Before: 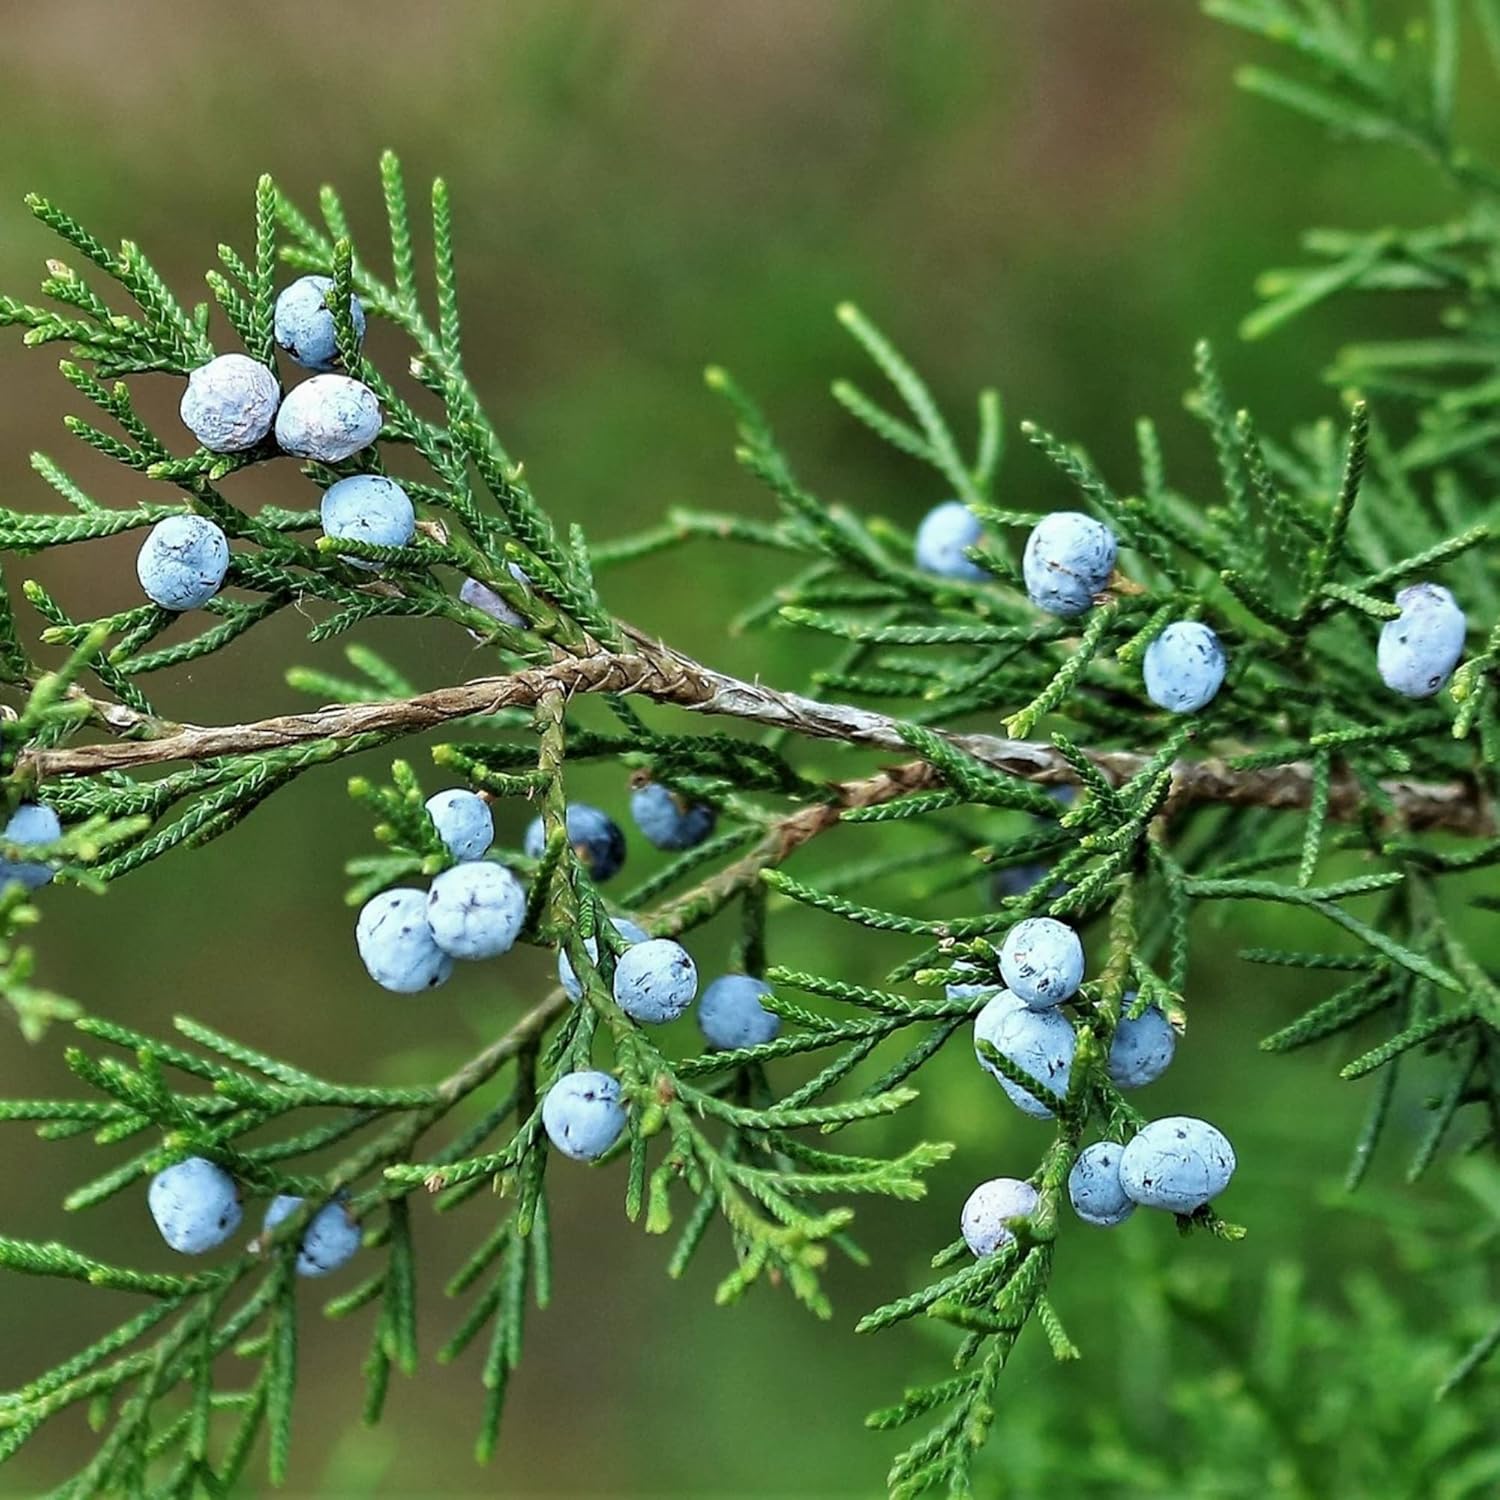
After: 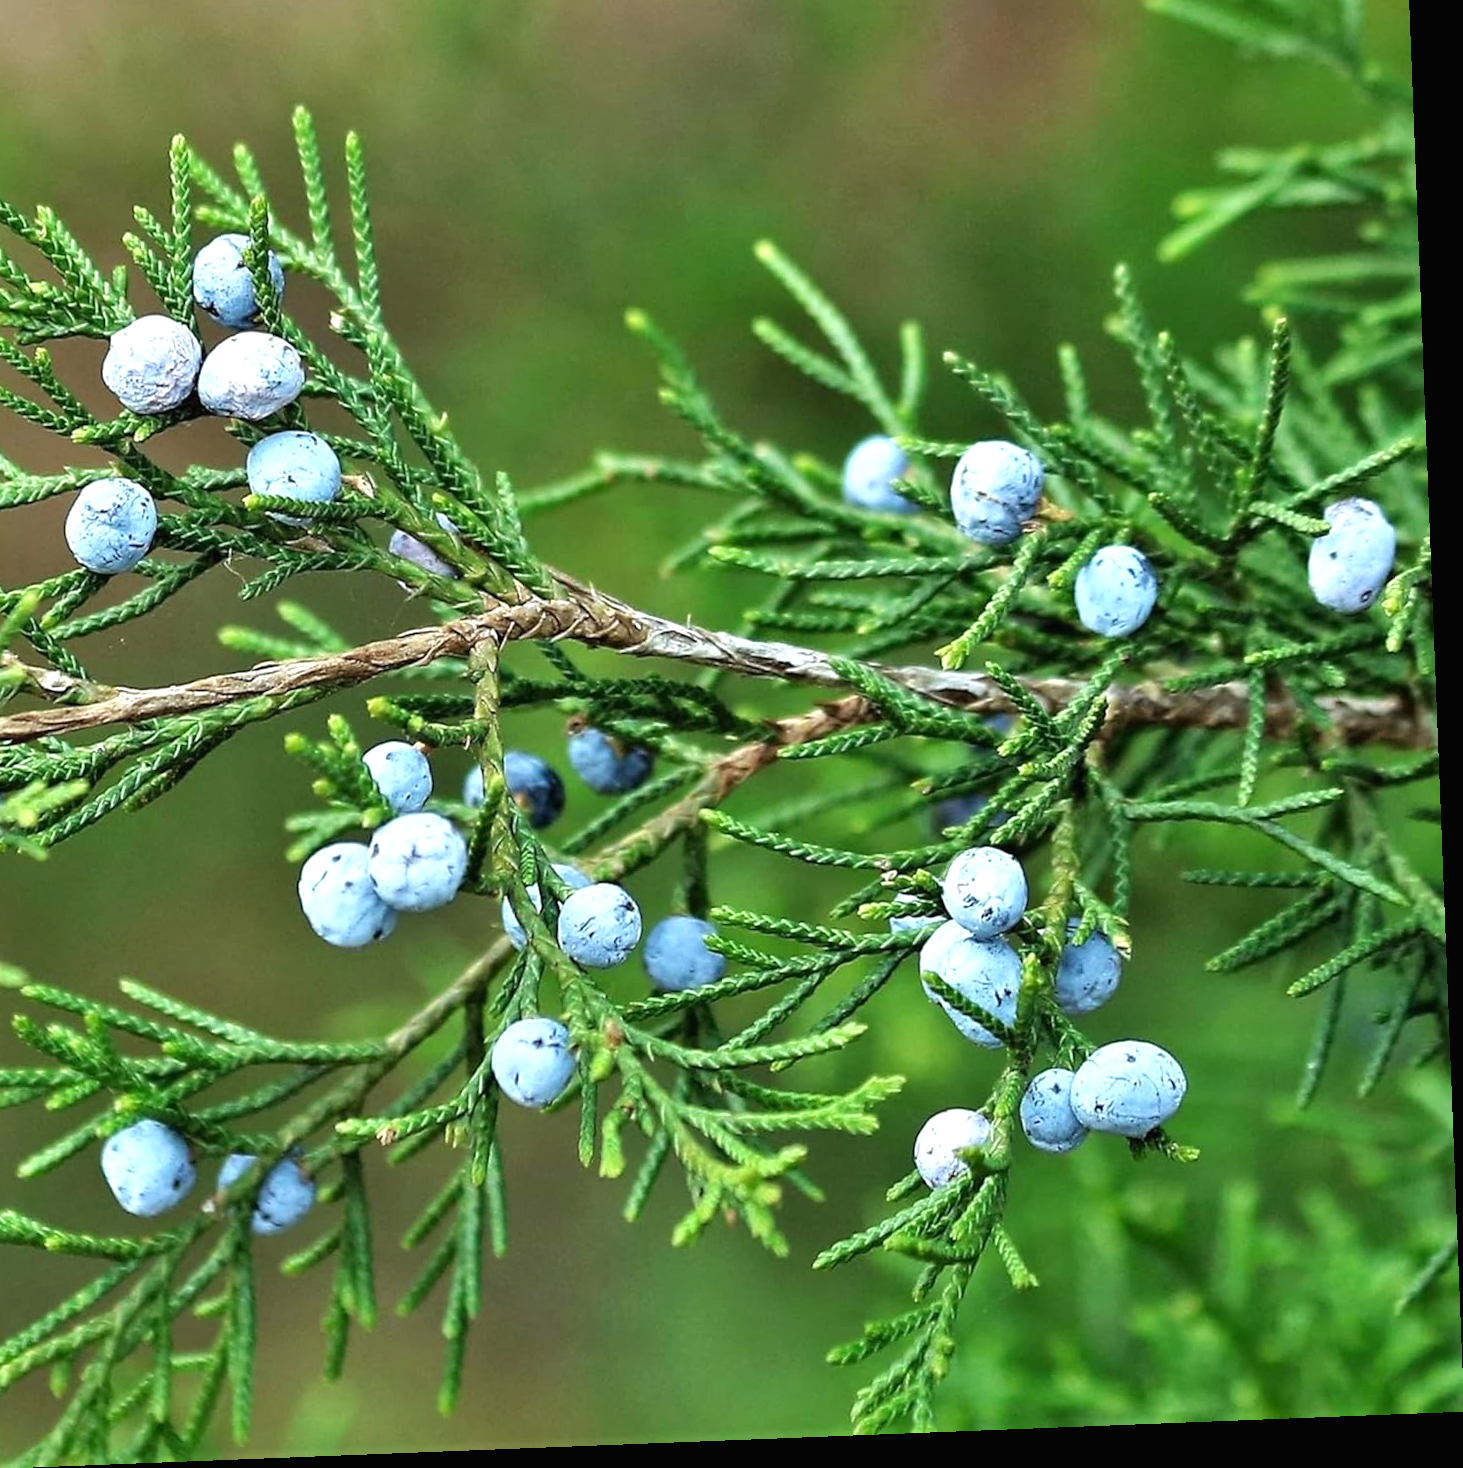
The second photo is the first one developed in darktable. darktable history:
crop and rotate: angle 2.23°, left 6.052%, top 5.676%
contrast brightness saturation: contrast -0.017, brightness -0.006, saturation 0.039
exposure: black level correction 0, exposure 0.498 EV, compensate highlight preservation false
levels: white 99.96%
